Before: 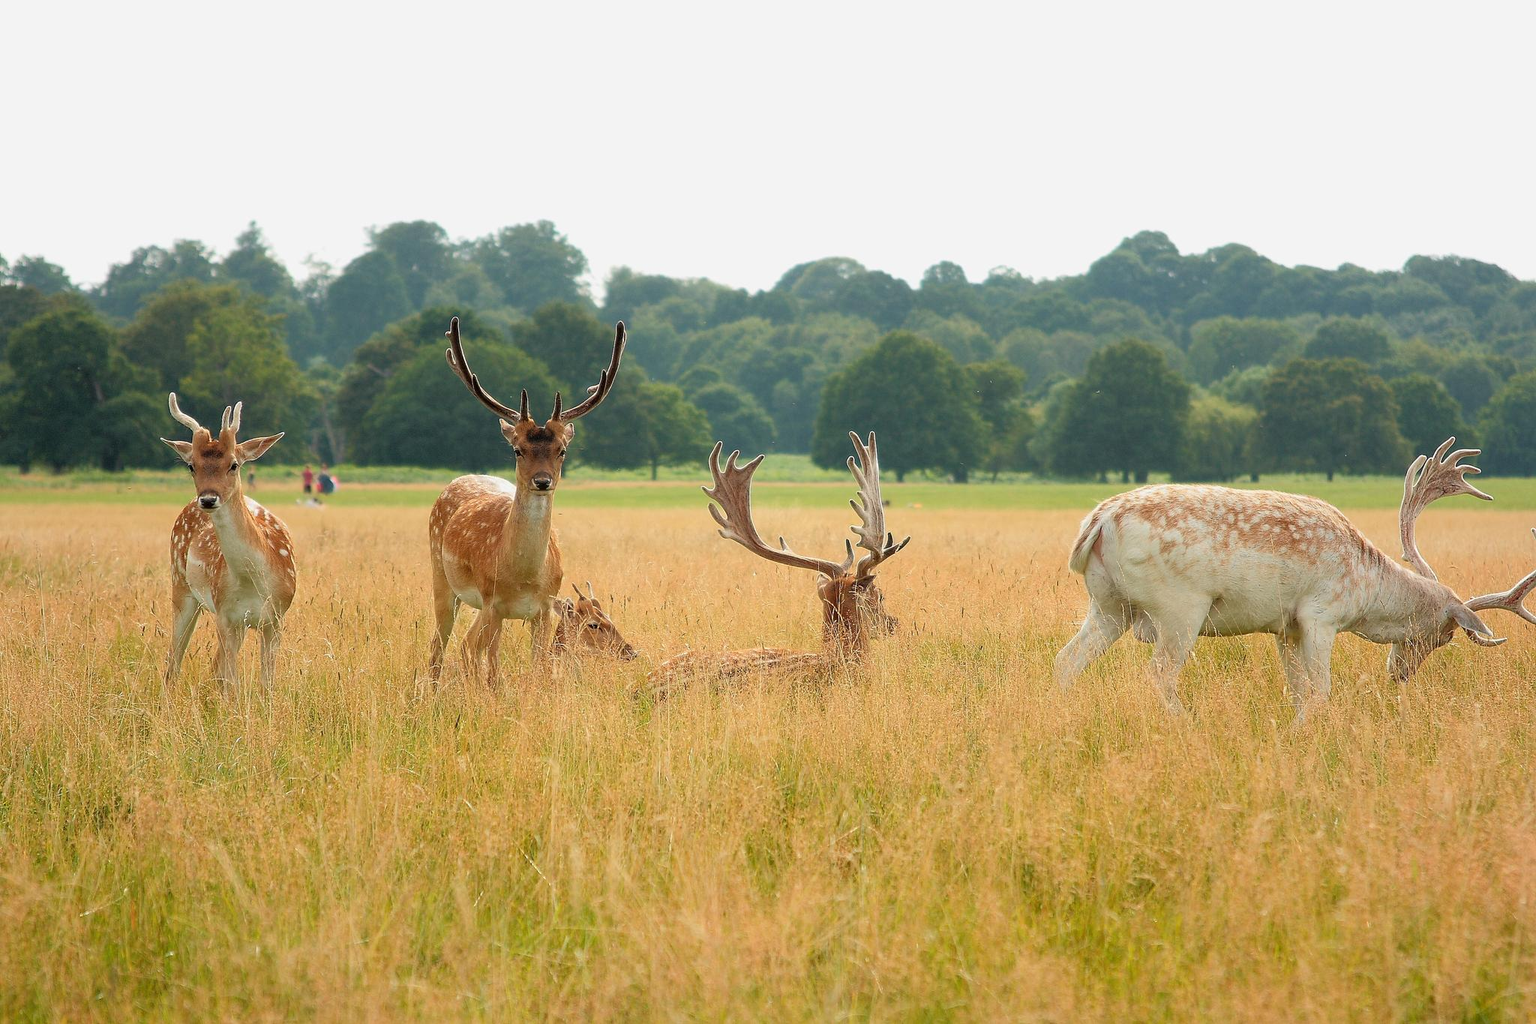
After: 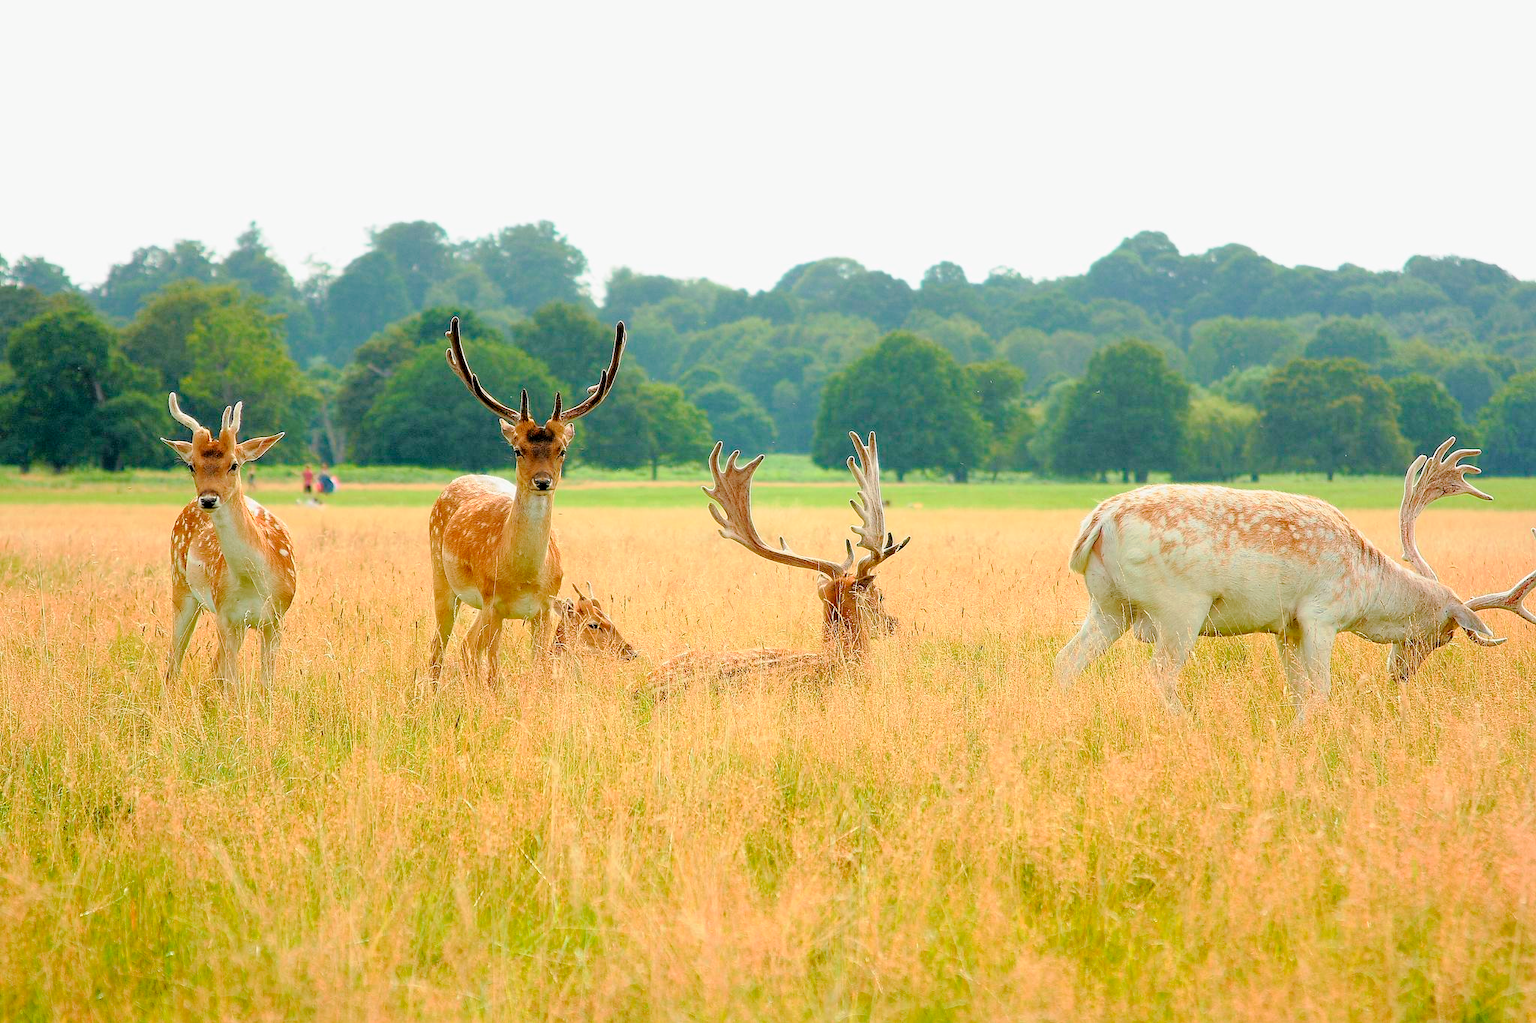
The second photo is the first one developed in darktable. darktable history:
tone curve: curves: ch0 [(0, 0) (0.003, 0.004) (0.011, 0.015) (0.025, 0.033) (0.044, 0.058) (0.069, 0.091) (0.1, 0.131) (0.136, 0.178) (0.177, 0.232) (0.224, 0.294) (0.277, 0.362) (0.335, 0.434) (0.399, 0.512) (0.468, 0.582) (0.543, 0.646) (0.623, 0.713) (0.709, 0.783) (0.801, 0.876) (0.898, 0.938) (1, 1)], preserve colors none
color look up table: target L [65.64, 47.12, 33.68, 100, 80.65, 75.32, 66.85, 58.37, 56.53, 42.89, 41.3, 27.21, 70.94, 58.8, 50.04, 50.72, 35.27, 25.1, 23.71, 6.125, 63.73, 48.54, 42.16, 26.97, 0 ×25], target a [-30.43, -51.52, -16.52, -0.001, 0.223, 7.253, 26.92, 26.9, 50.37, -0.429, 65.92, 19.58, -0.142, -0.288, 15.41, 65.25, 18.73, 36.78, 33.49, -0.037, -41.12, -23.02, -0.212, -1.065, 0 ×25], target b [69.56, 43.7, 33.73, 0.013, 1.064, 84.37, 76.83, 23.14, 67.81, 0.136, 40.05, 25.82, -1.186, -1.475, -37.14, -25.05, -68.36, -29.21, -81.97, -0.204, -3.574, -39.86, -37.37, -0.69, 0 ×25], num patches 24
